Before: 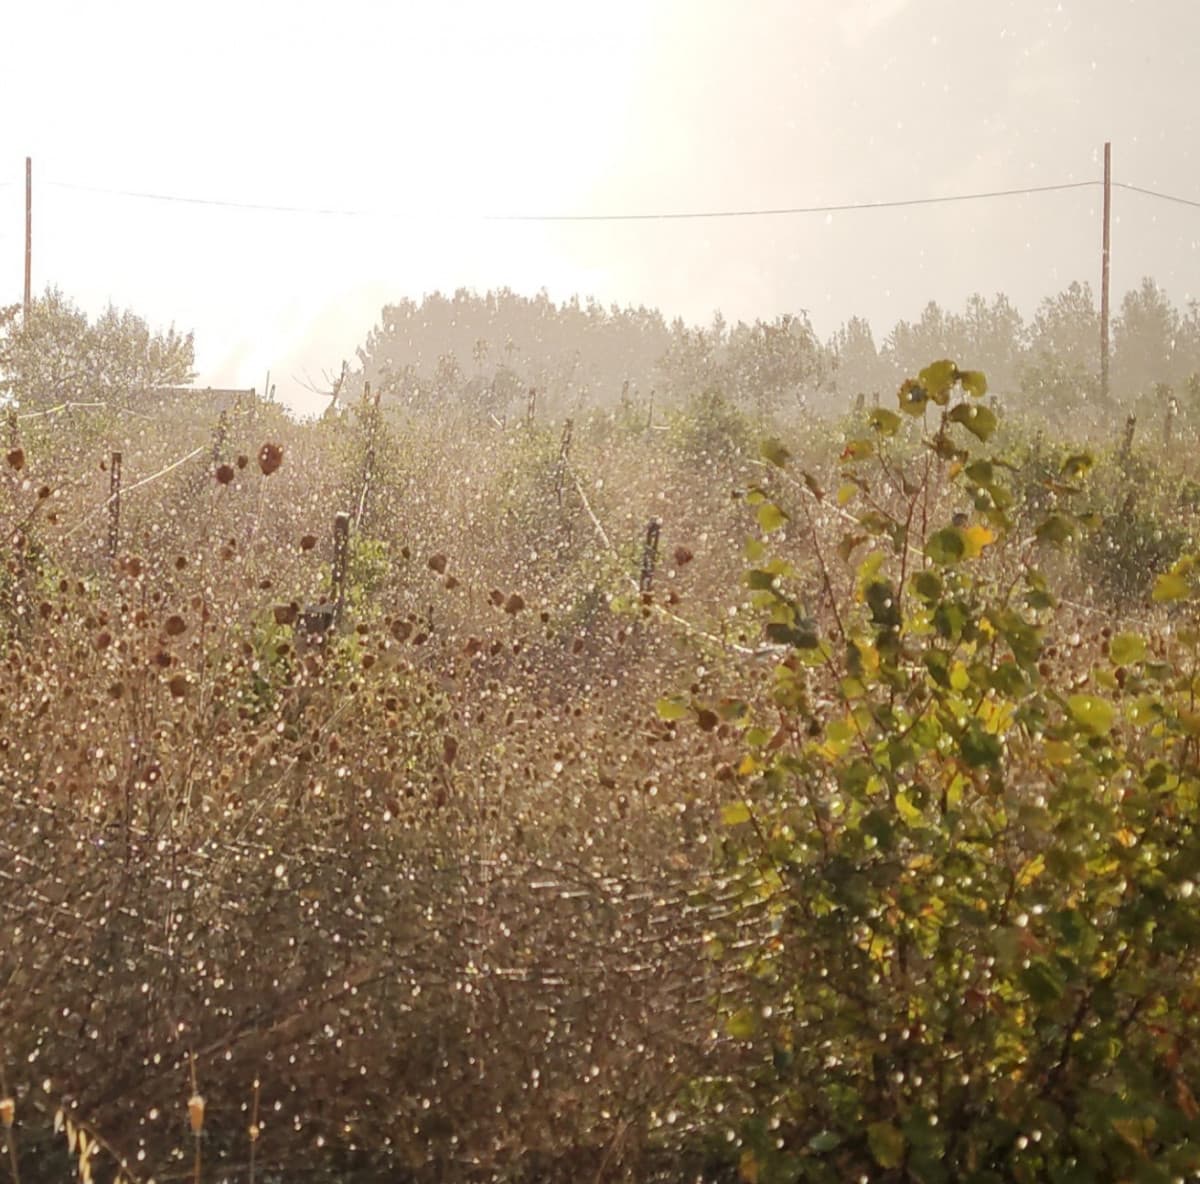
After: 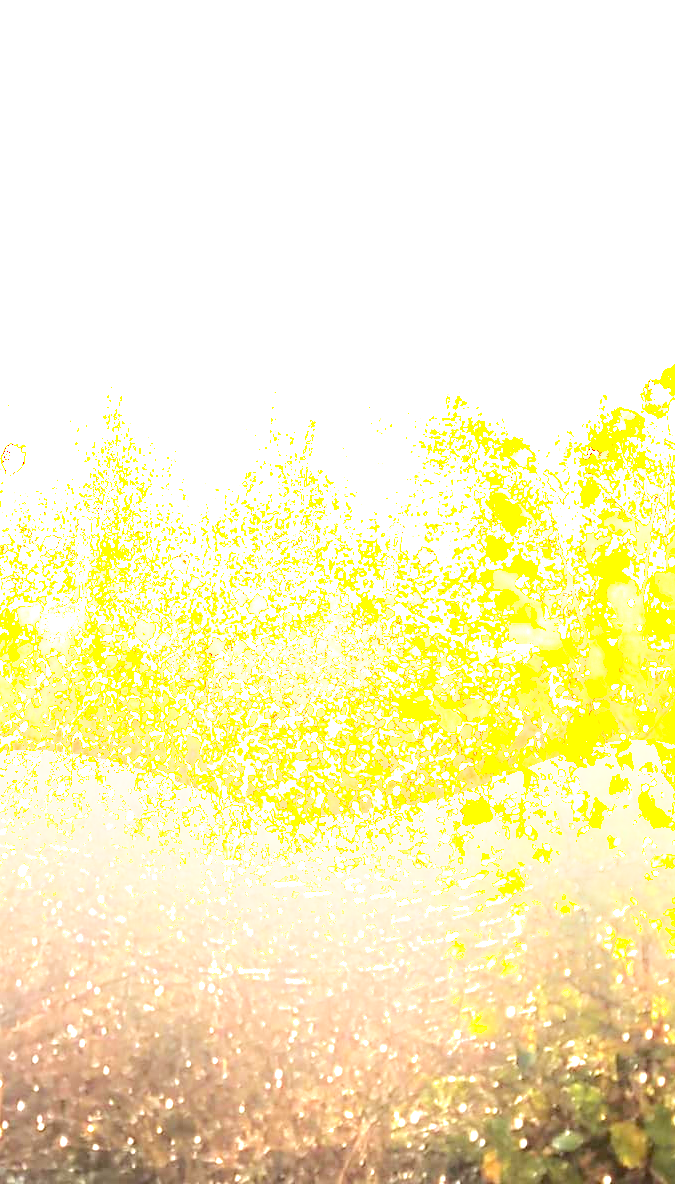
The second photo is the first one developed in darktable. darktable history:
exposure: black level correction 0.001, exposure 2.607 EV, compensate exposure bias true, compensate highlight preservation false
crop: left 21.496%, right 22.254%
shadows and highlights: shadows -54.3, highlights 86.09, soften with gaussian
